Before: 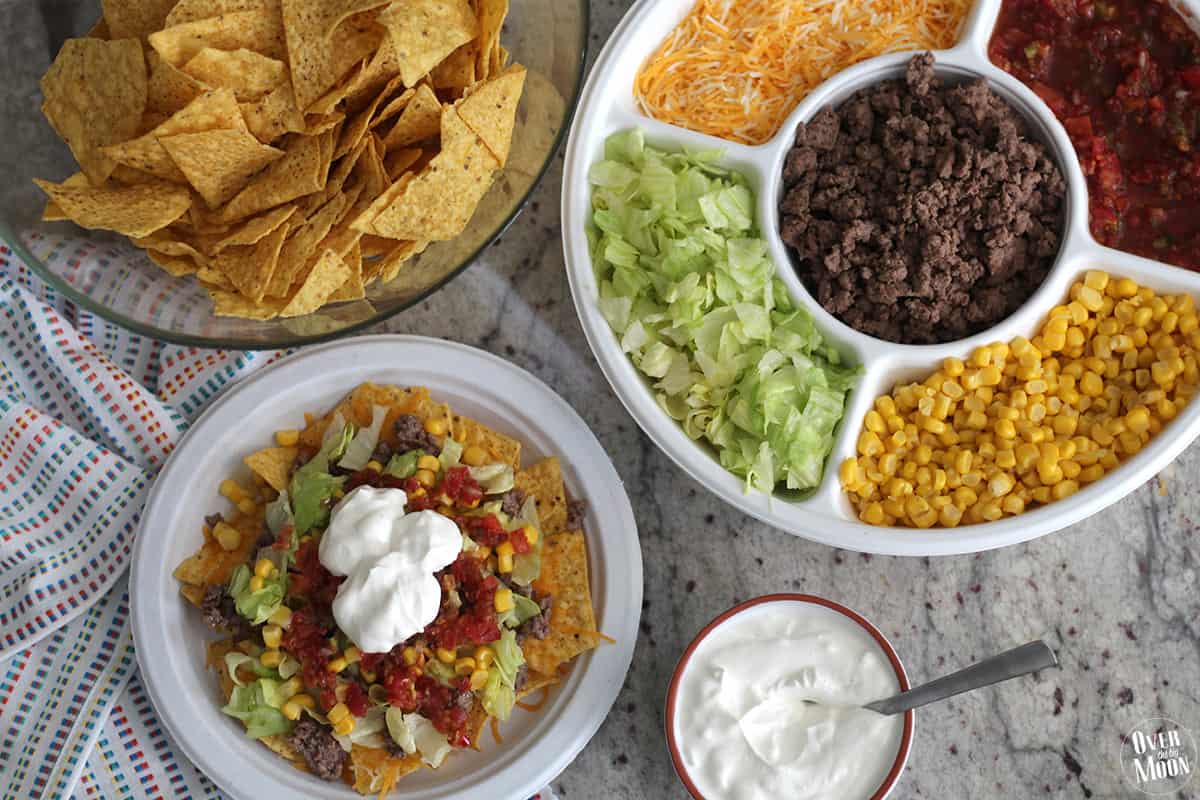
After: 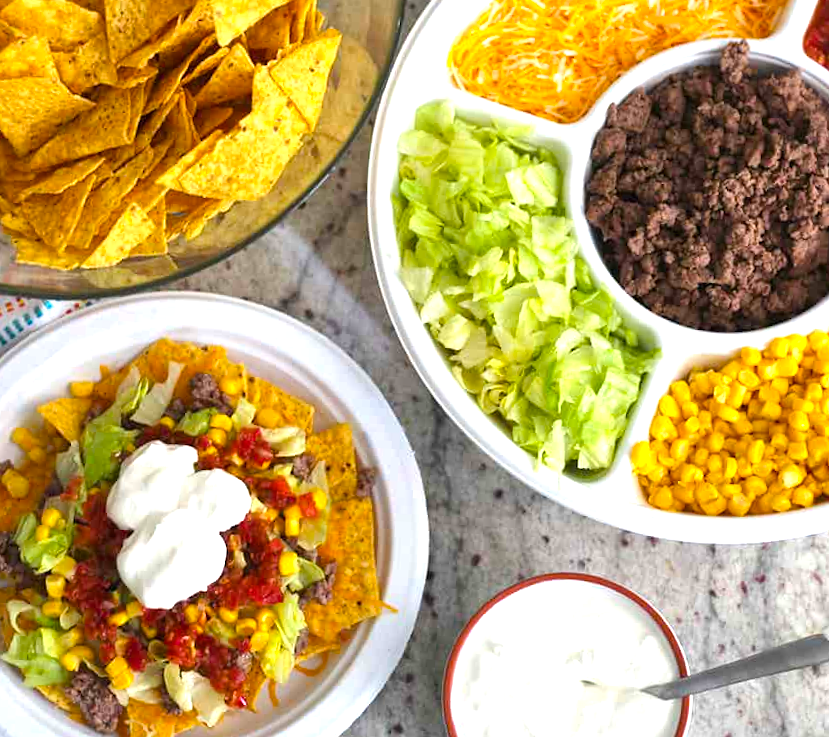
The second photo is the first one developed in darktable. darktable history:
exposure: black level correction 0, exposure 1 EV, compensate exposure bias true, compensate highlight preservation false
color balance rgb: perceptual saturation grading › global saturation 25%, global vibrance 20%
crop and rotate: angle -3.27°, left 14.277%, top 0.028%, right 10.766%, bottom 0.028%
